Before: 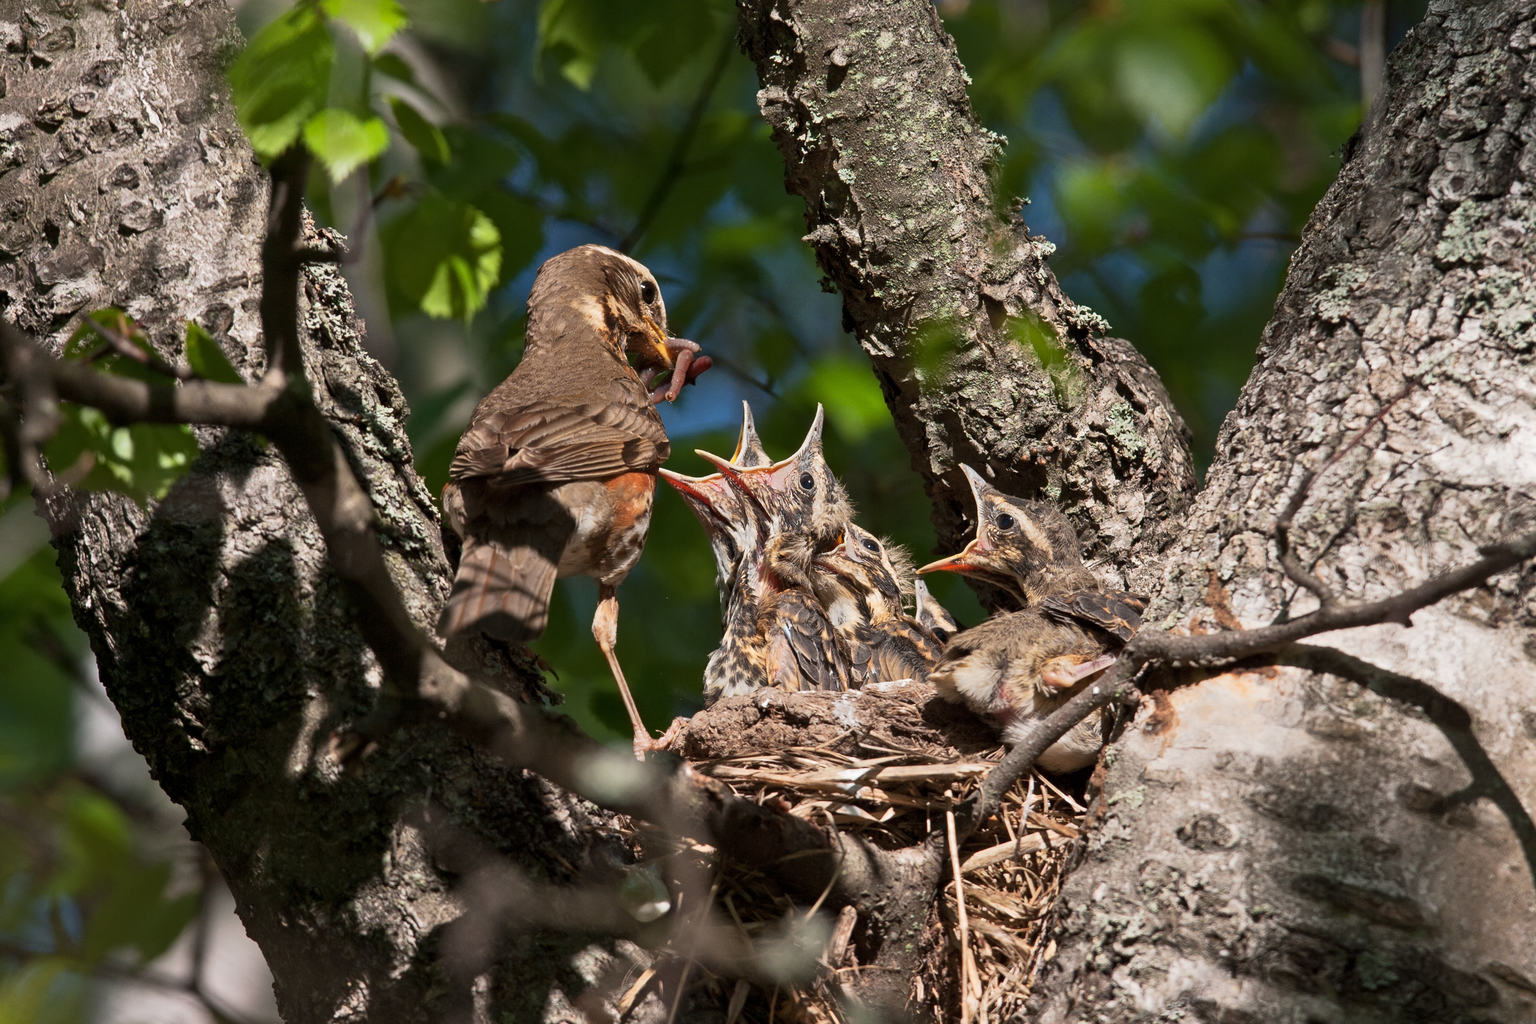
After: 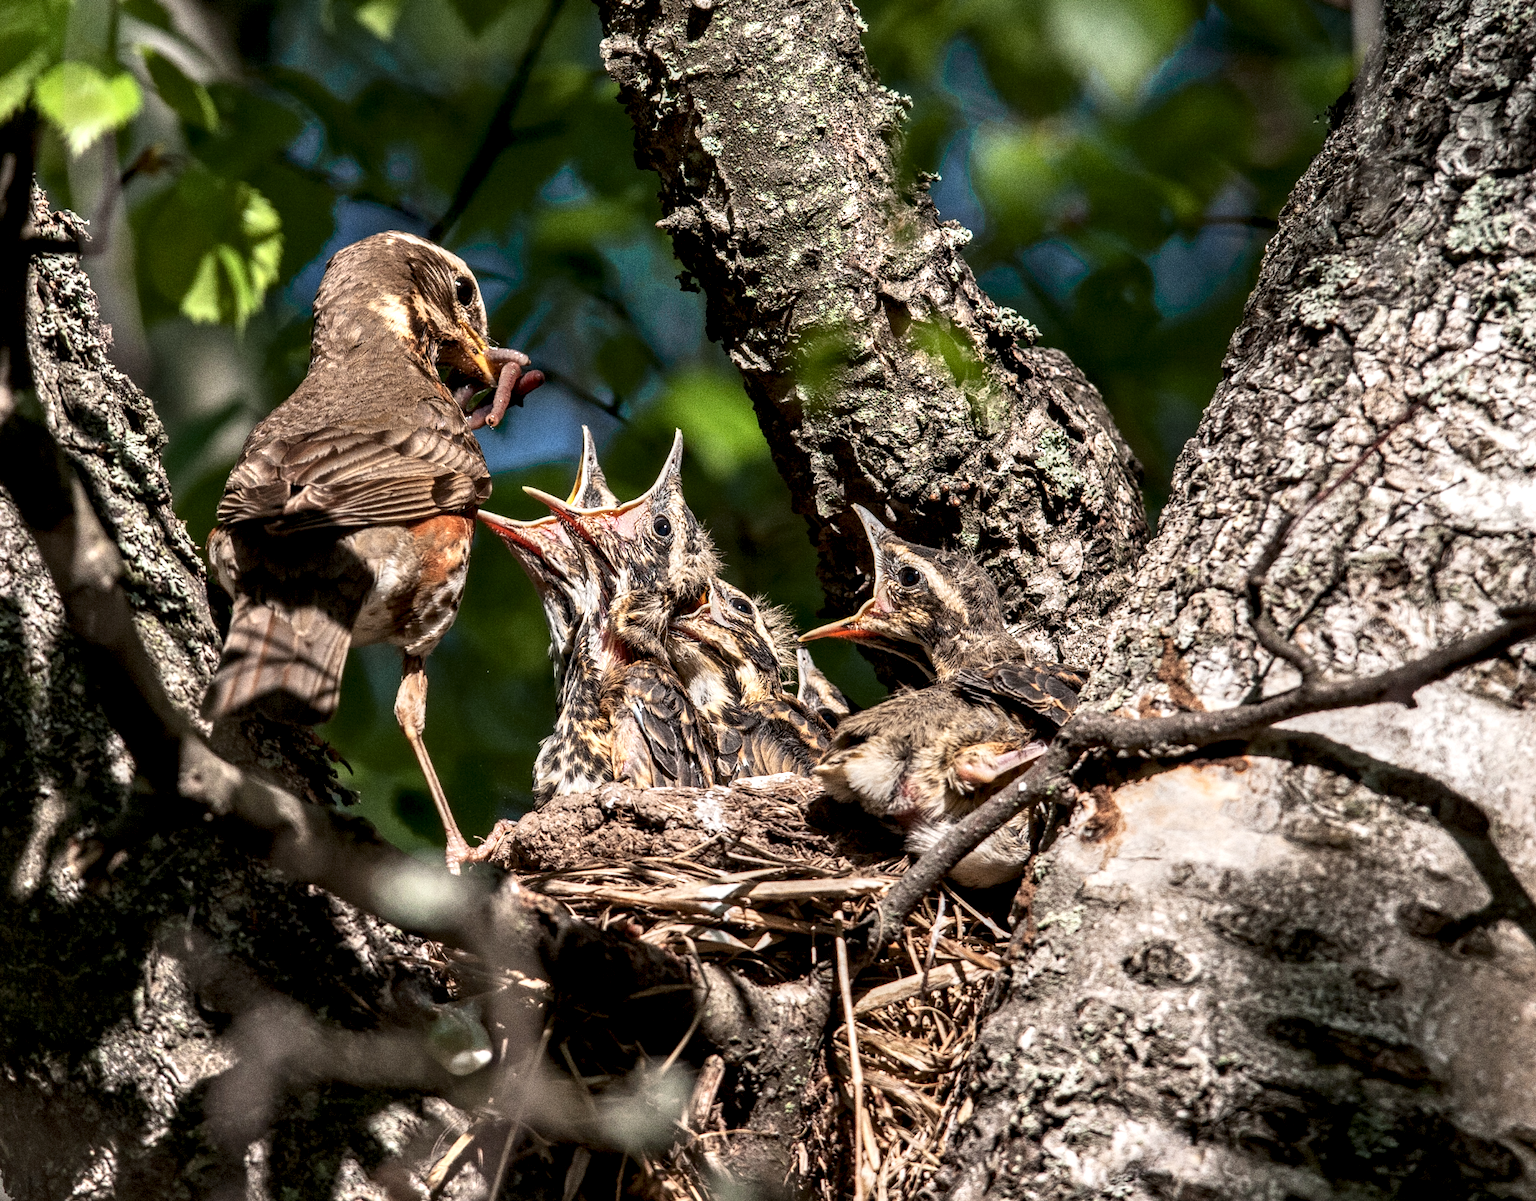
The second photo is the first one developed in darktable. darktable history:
color zones: curves: ch0 [(0.25, 0.5) (0.423, 0.5) (0.443, 0.5) (0.521, 0.756) (0.568, 0.5) (0.576, 0.5) (0.75, 0.5)]; ch1 [(0.25, 0.5) (0.423, 0.5) (0.443, 0.5) (0.539, 0.873) (0.624, 0.565) (0.631, 0.5) (0.75, 0.5)]
crop and rotate: left 17.959%, top 5.771%, right 1.742%
grain: coarseness 0.09 ISO, strength 40%
exposure: black level correction 0.001, compensate highlight preservation false
local contrast: highlights 19%, detail 186%
